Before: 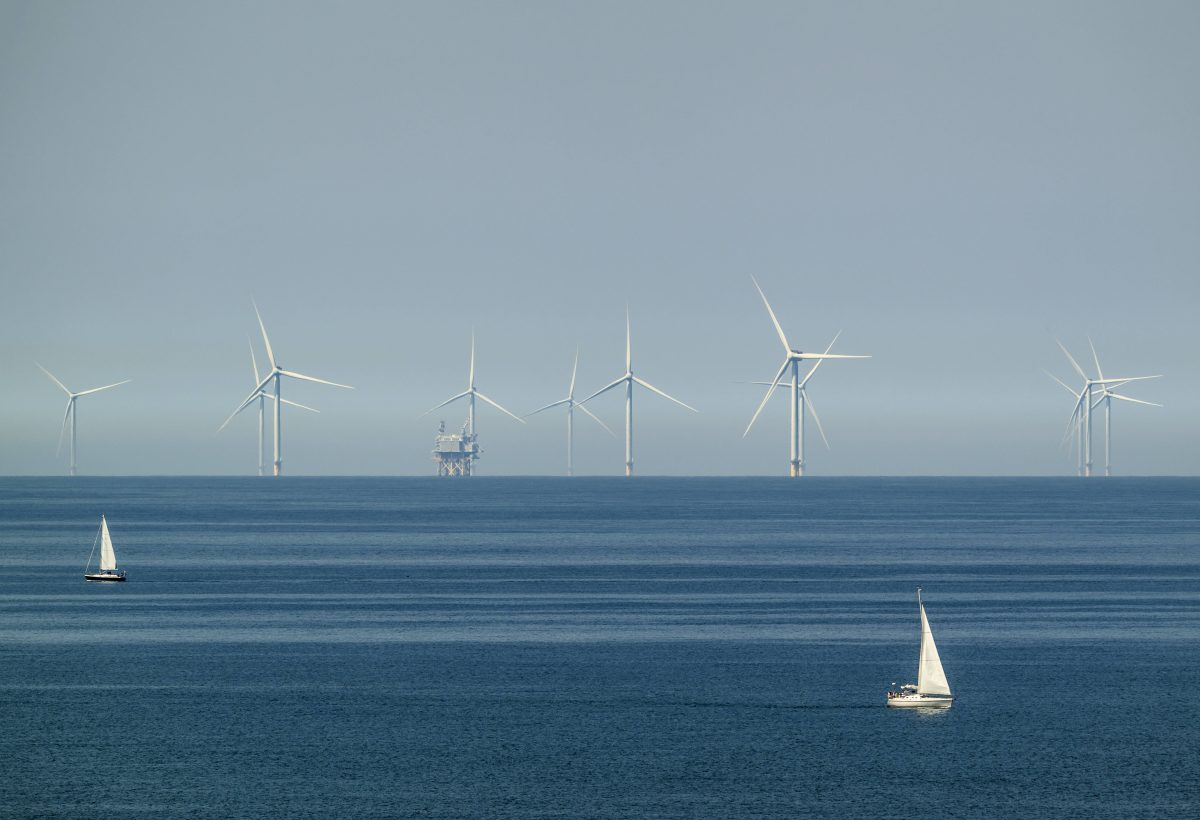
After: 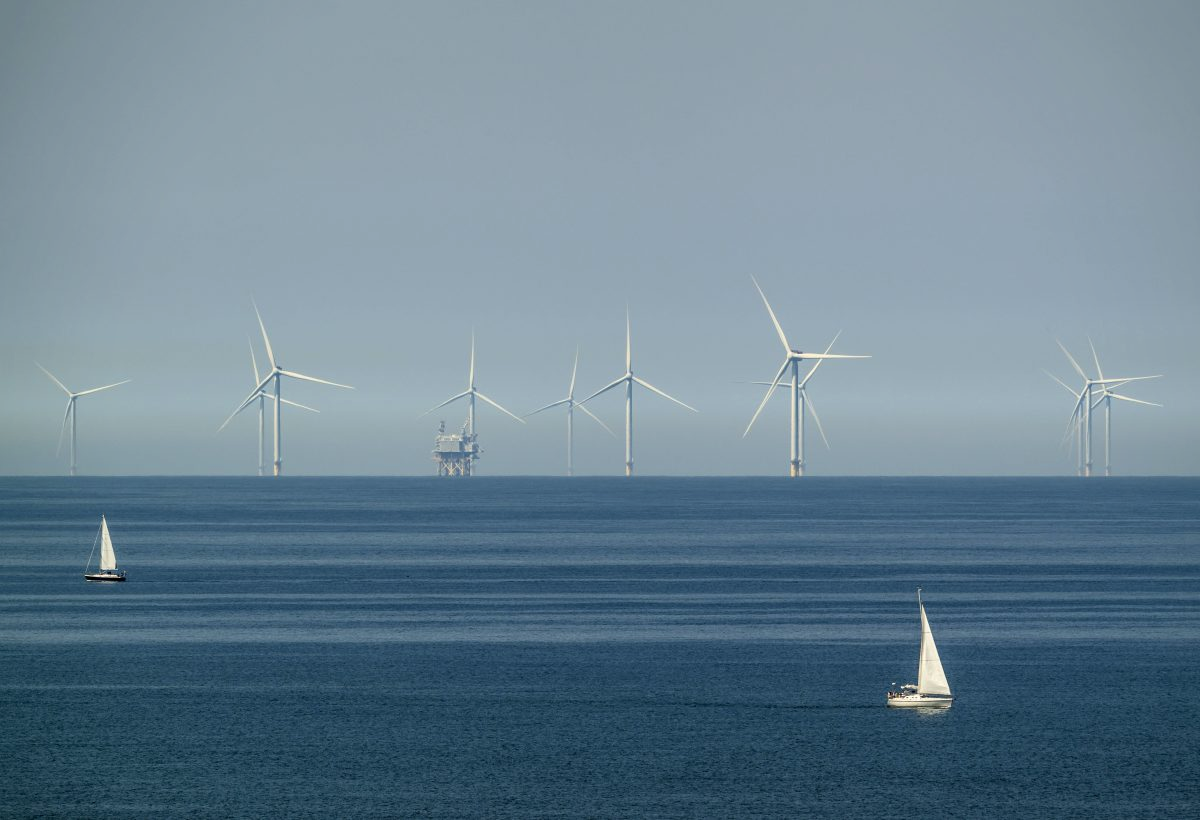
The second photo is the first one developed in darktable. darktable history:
base curve: curves: ch0 [(0, 0) (0.303, 0.277) (1, 1)], preserve colors none
vignetting: fall-off radius 61.13%, brightness -0.24, saturation 0.131, unbound false
